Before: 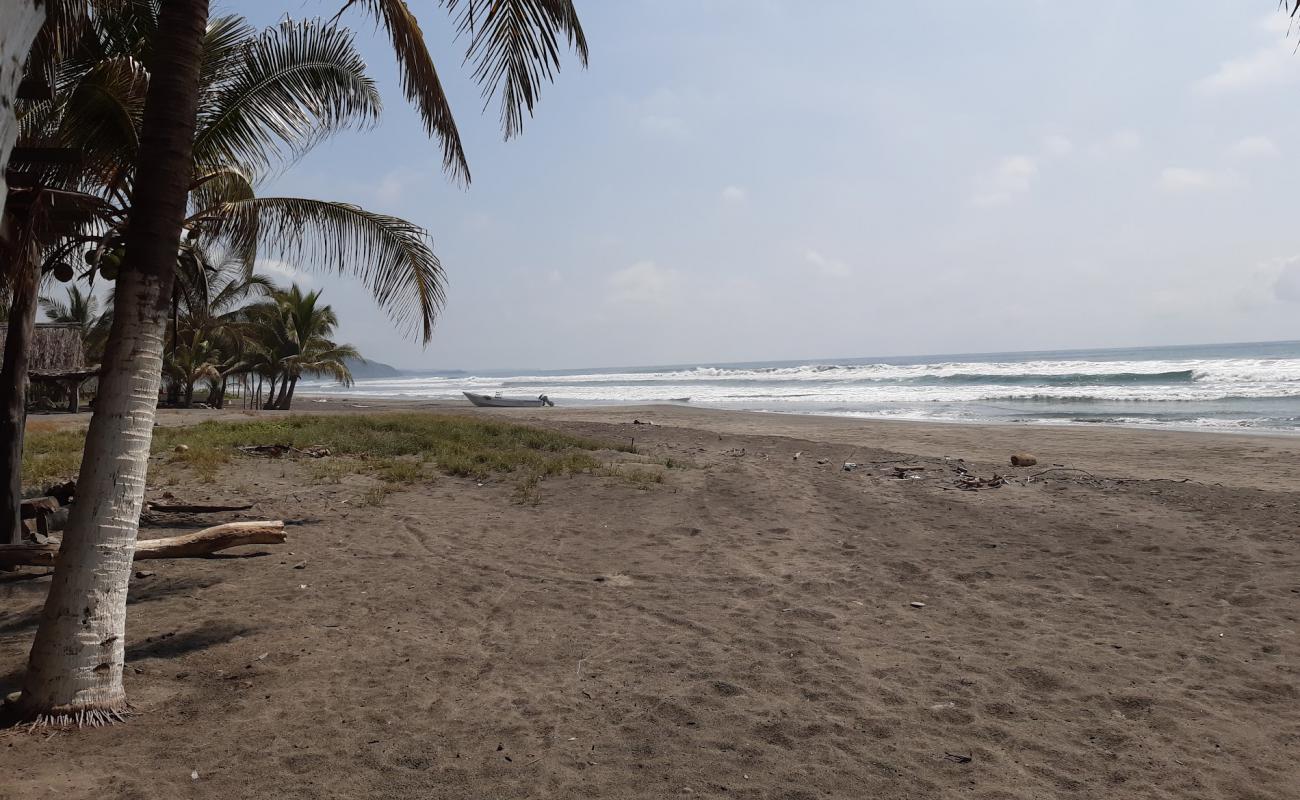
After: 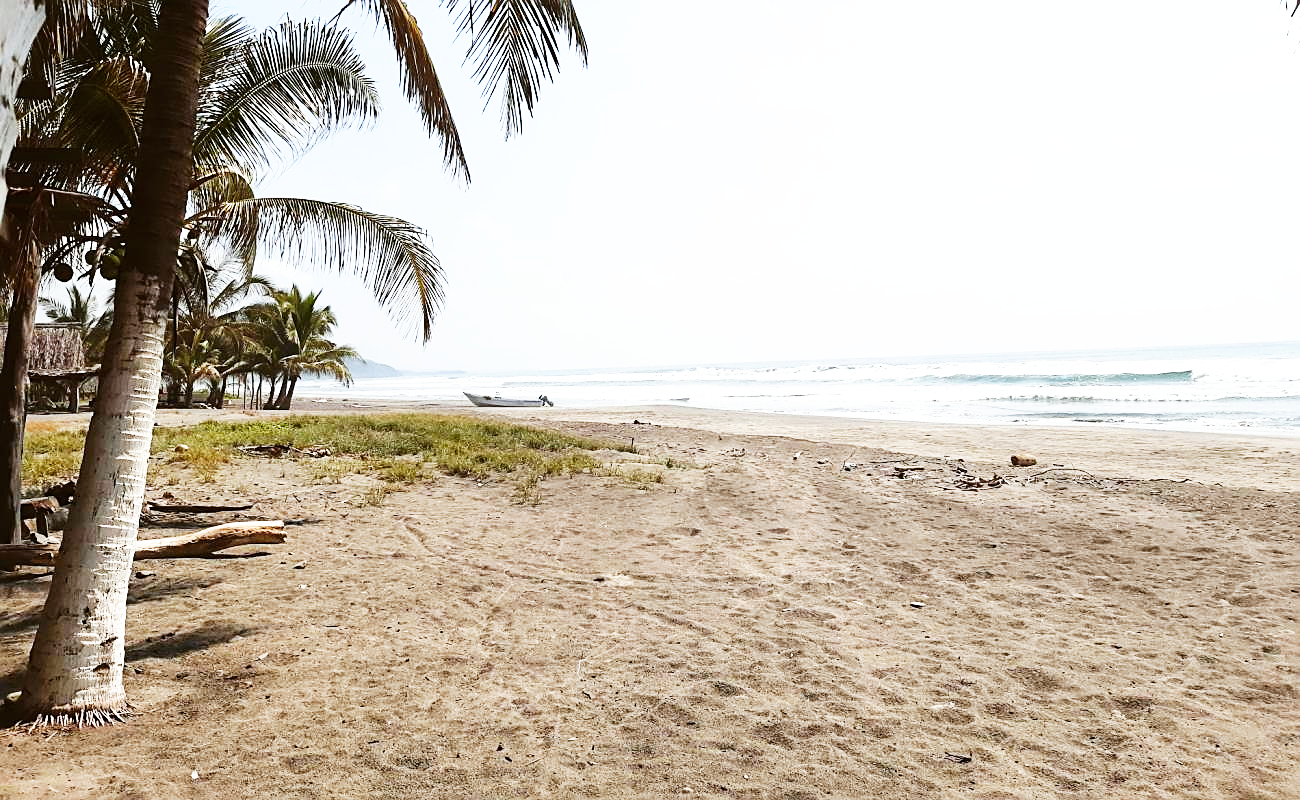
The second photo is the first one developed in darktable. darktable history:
sharpen: on, module defaults
base curve: curves: ch0 [(0, 0) (0.007, 0.004) (0.027, 0.03) (0.046, 0.07) (0.207, 0.54) (0.442, 0.872) (0.673, 0.972) (1, 1)], preserve colors none
exposure: exposure 0.7 EV, compensate highlight preservation false
color balance: lift [1.004, 1.002, 1.002, 0.998], gamma [1, 1.007, 1.002, 0.993], gain [1, 0.977, 1.013, 1.023], contrast -3.64%
